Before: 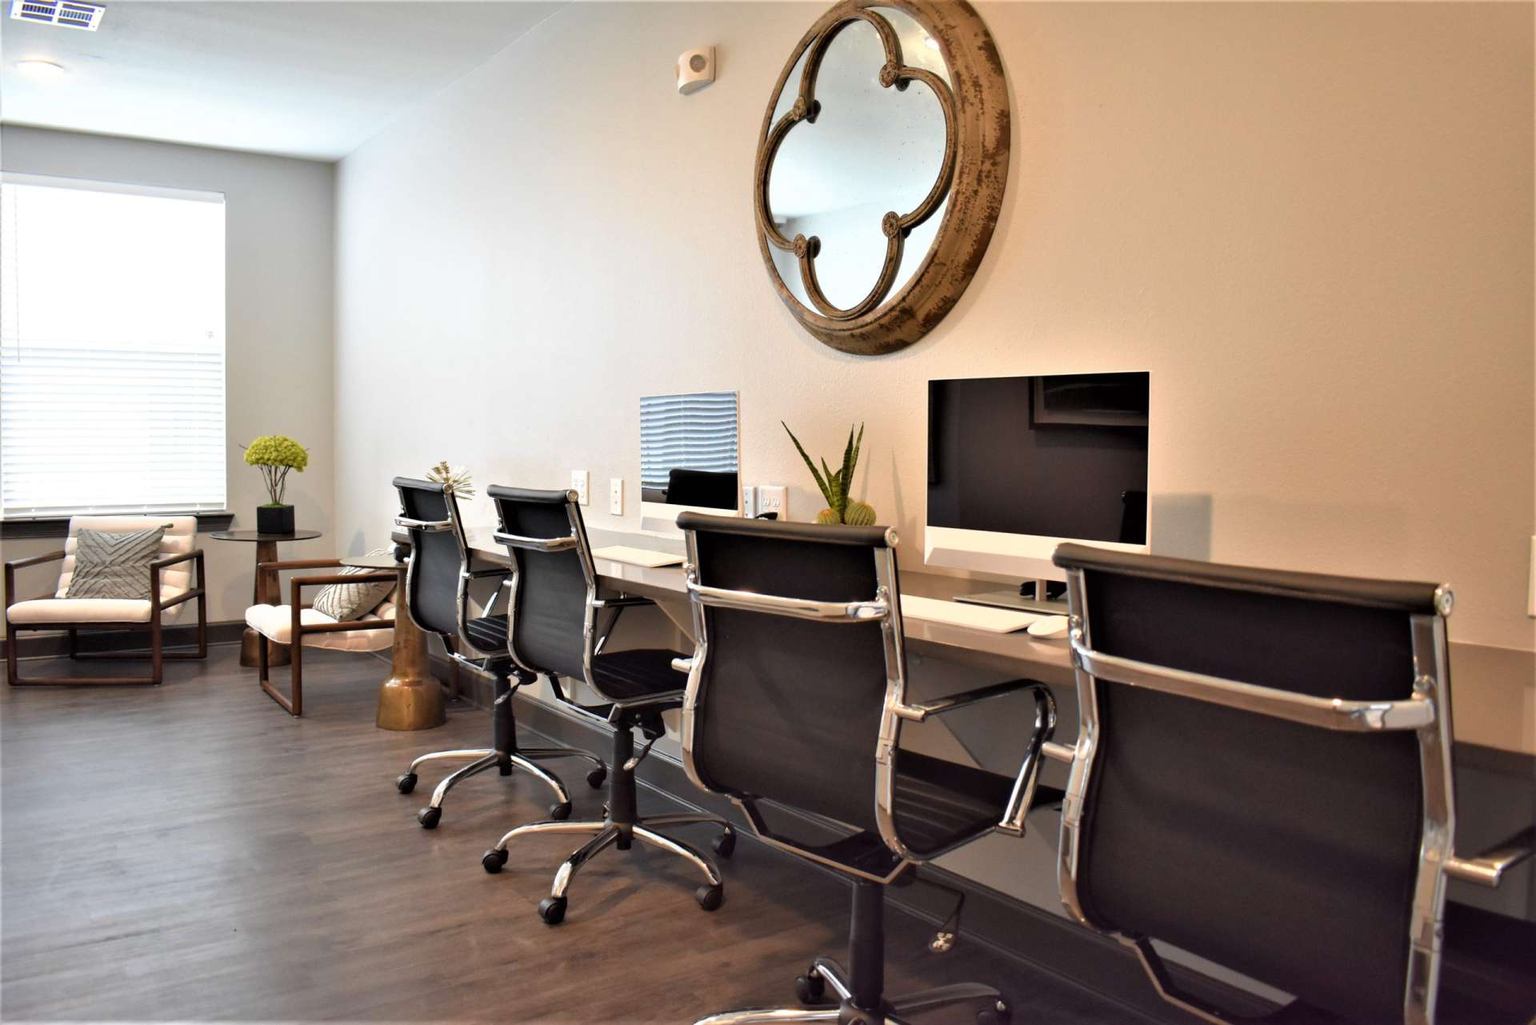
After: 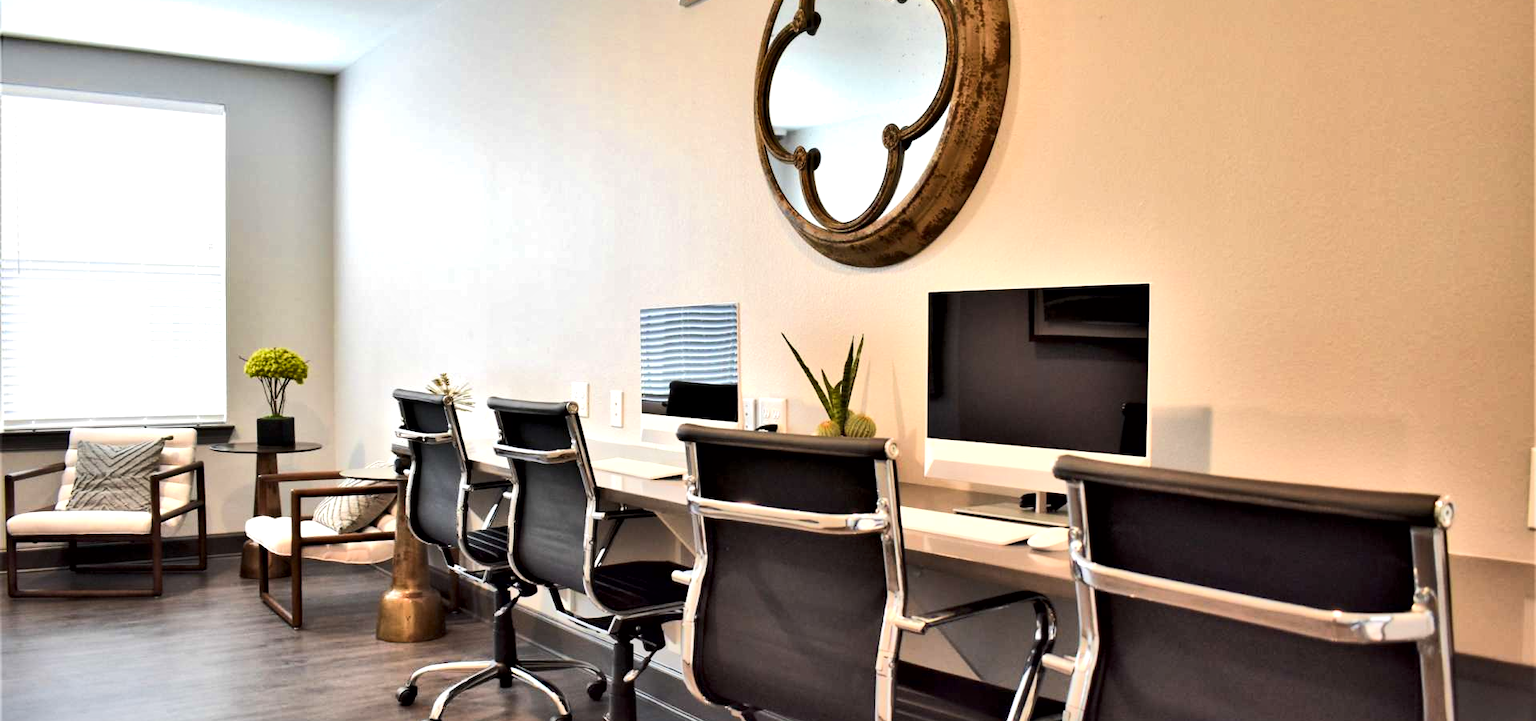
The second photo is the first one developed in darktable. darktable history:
tone equalizer: -8 EV 0.011 EV, -7 EV -0.019 EV, -6 EV 0.007 EV, -5 EV 0.034 EV, -4 EV 0.26 EV, -3 EV 0.671 EV, -2 EV 0.565 EV, -1 EV 0.173 EV, +0 EV 0.049 EV, edges refinement/feathering 500, mask exposure compensation -1.57 EV, preserve details no
local contrast: mode bilateral grid, contrast 25, coarseness 60, detail 150%, midtone range 0.2
crop and rotate: top 8.595%, bottom 20.943%
shadows and highlights: low approximation 0.01, soften with gaussian
